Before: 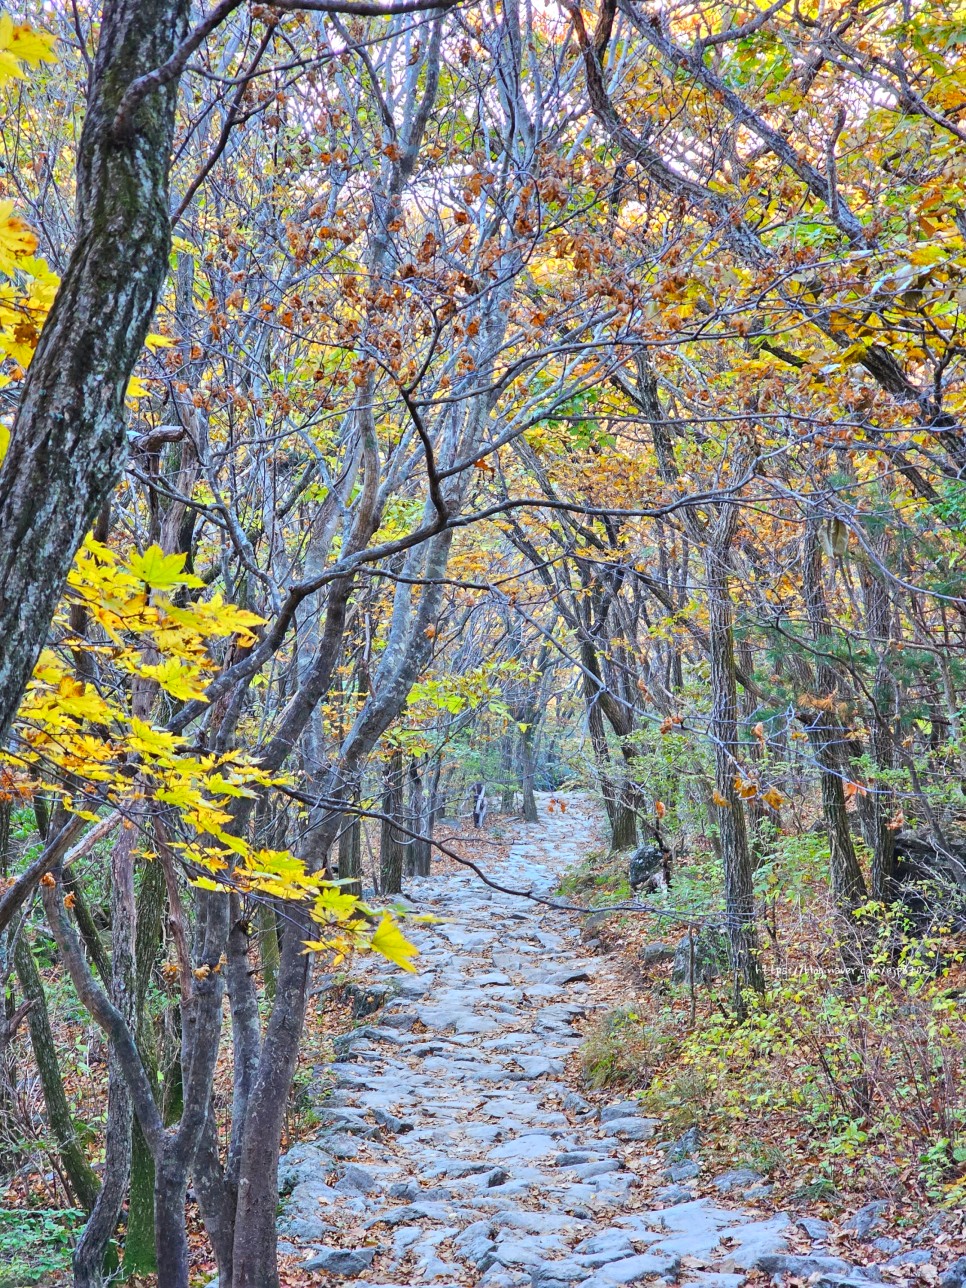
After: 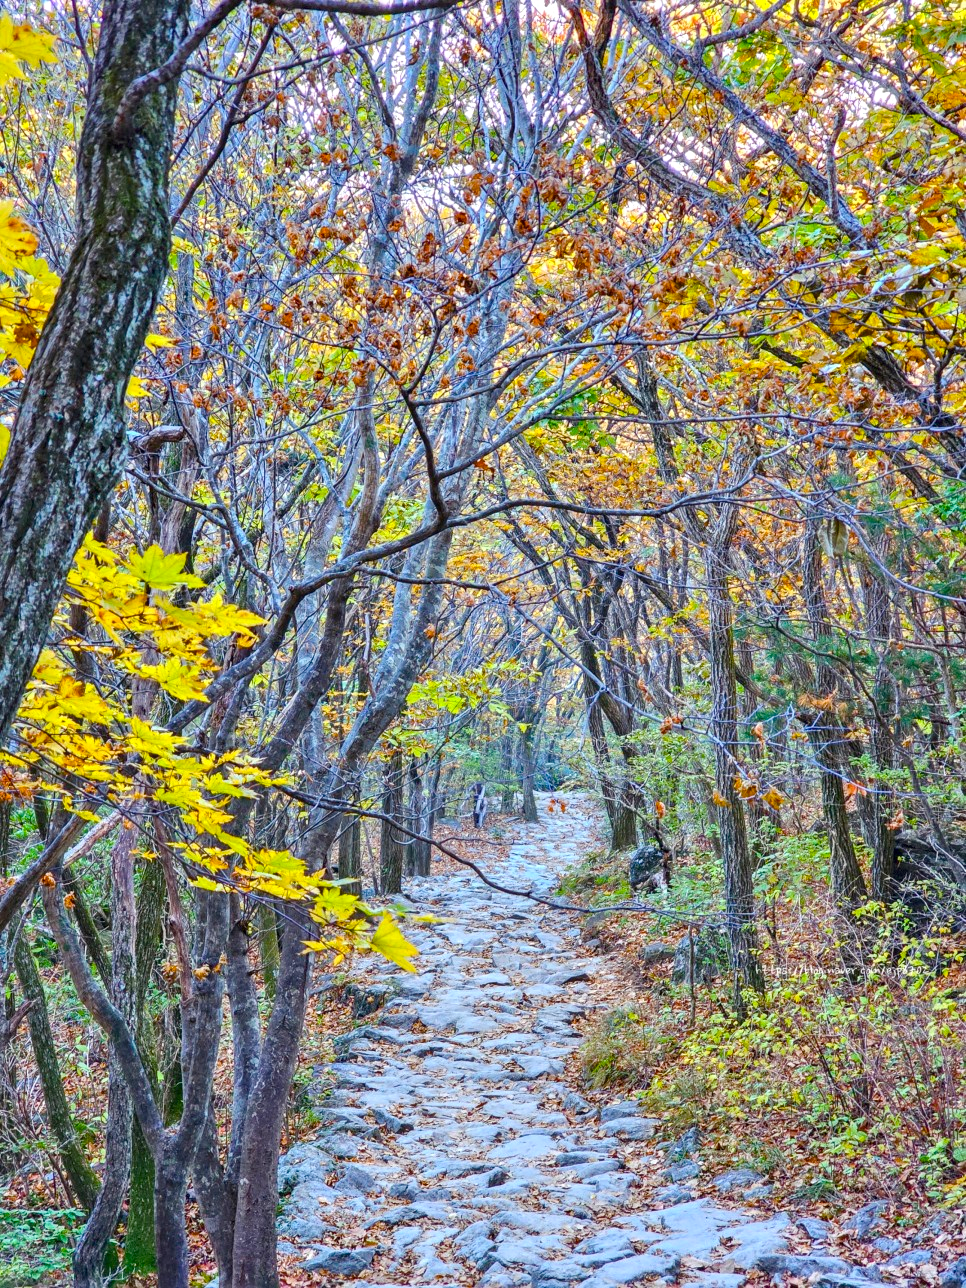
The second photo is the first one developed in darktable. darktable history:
local contrast: on, module defaults
color balance rgb: perceptual saturation grading › global saturation 35%, perceptual saturation grading › highlights -25%, perceptual saturation grading › shadows 25%, global vibrance 10%
